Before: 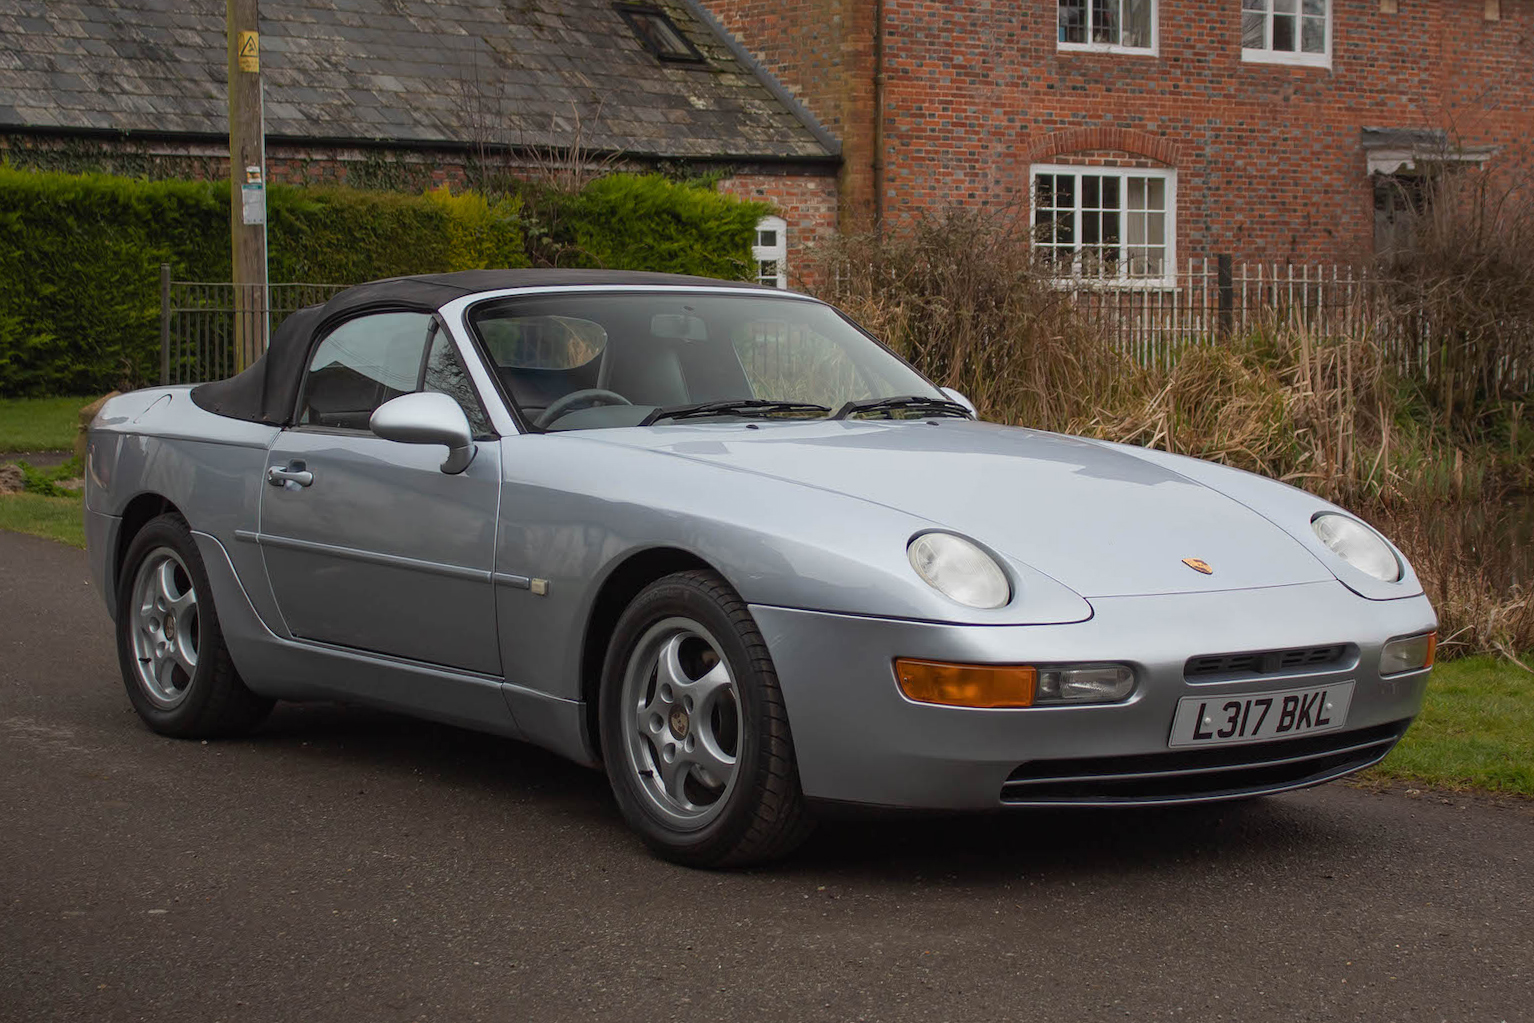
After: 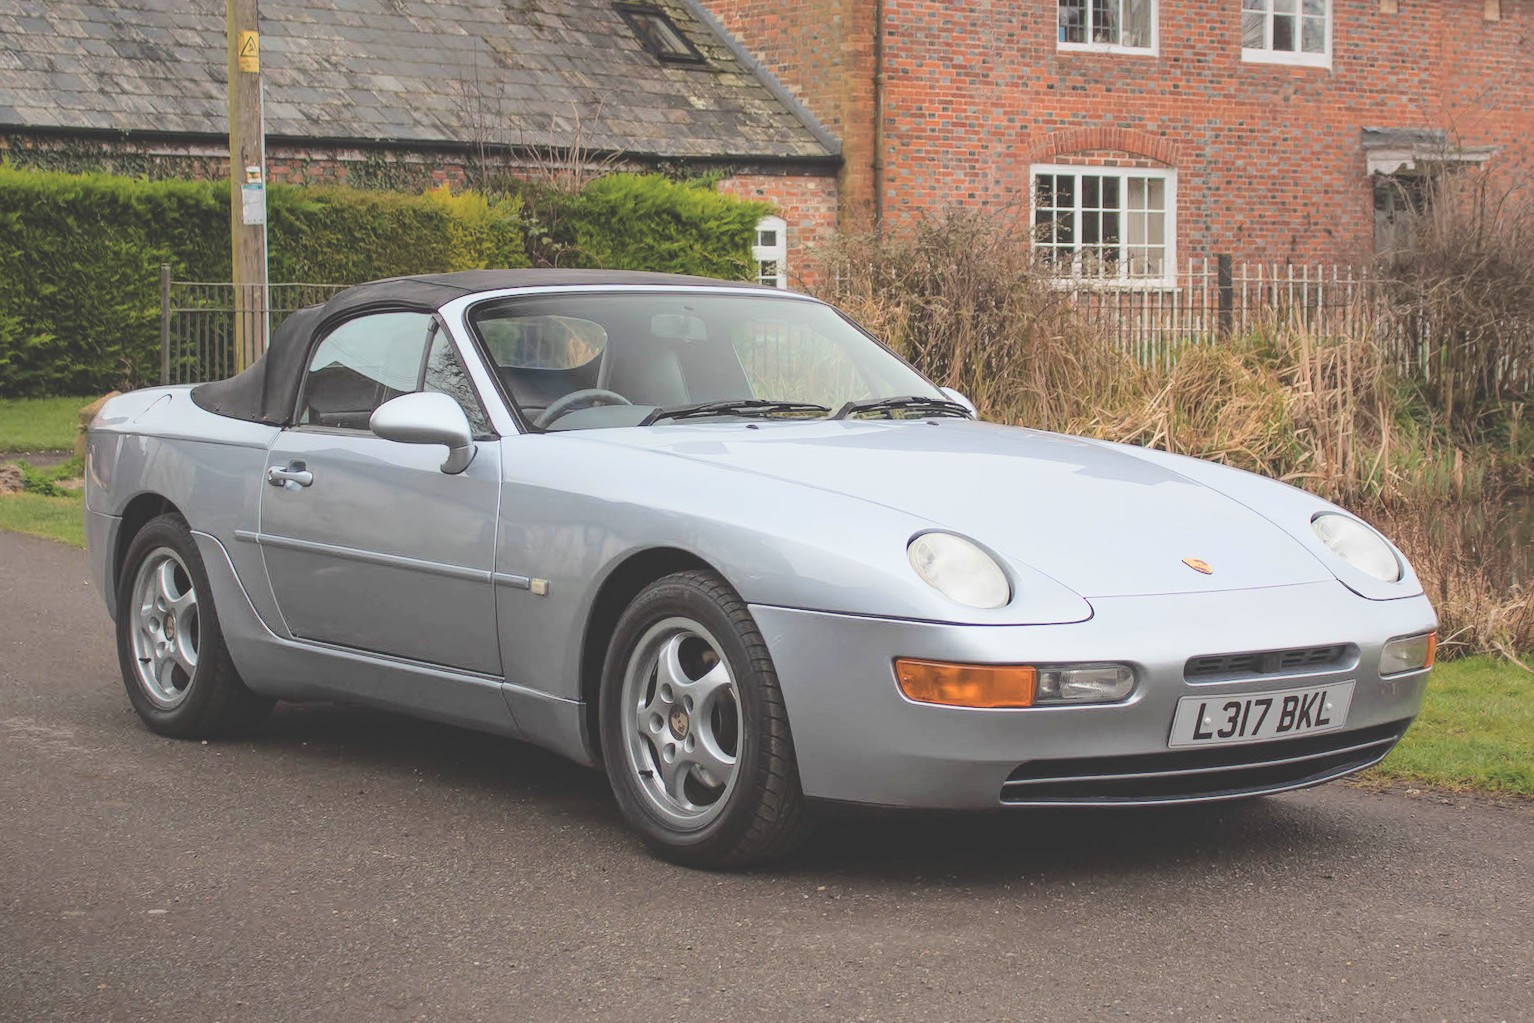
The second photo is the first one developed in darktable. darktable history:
color balance: lift [1.01, 1, 1, 1], gamma [1.097, 1, 1, 1], gain [0.85, 1, 1, 1]
base curve: curves: ch0 [(0, 0) (0.025, 0.046) (0.112, 0.277) (0.467, 0.74) (0.814, 0.929) (1, 0.942)]
